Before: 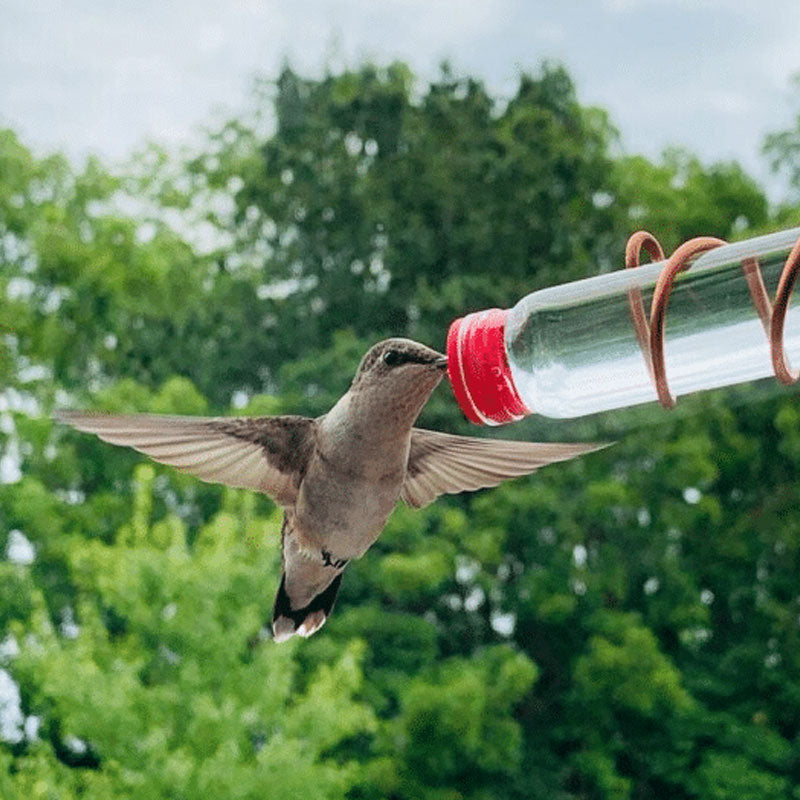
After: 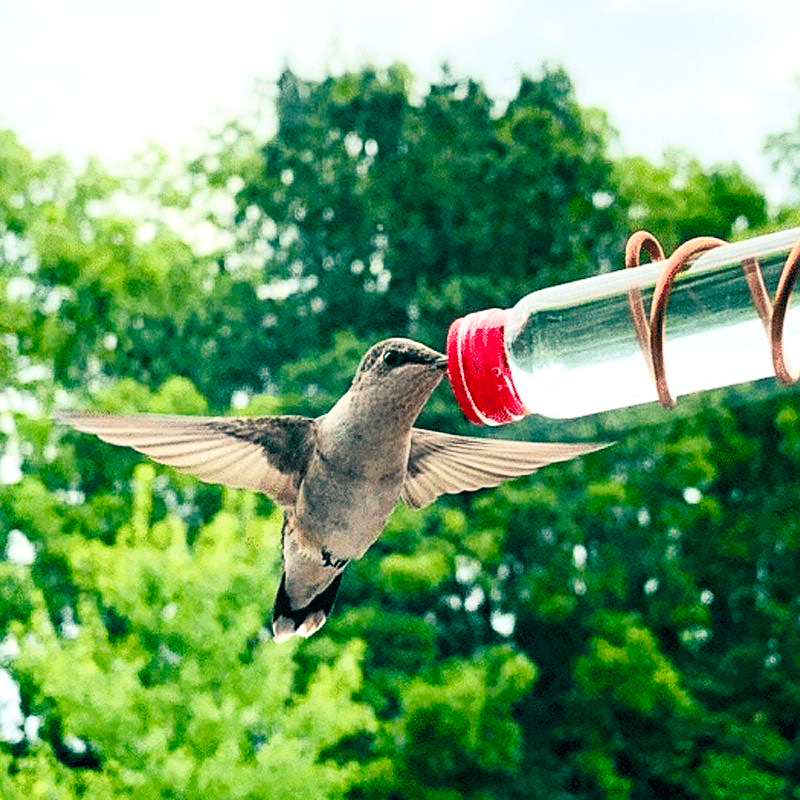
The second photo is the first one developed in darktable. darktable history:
sharpen: amount 0.2
contrast brightness saturation: contrast 0.24, brightness 0.09
color correction: highlights a* -0.95, highlights b* 4.5, shadows a* 3.55
exposure: exposure 0.426 EV, compensate highlight preservation false
color balance rgb: shadows lift › luminance -28.76%, shadows lift › chroma 10%, shadows lift › hue 230°, power › chroma 0.5%, power › hue 215°, highlights gain › luminance 7.14%, highlights gain › chroma 1%, highlights gain › hue 50°, global offset › luminance -0.29%, global offset › hue 260°, perceptual saturation grading › global saturation 20%, perceptual saturation grading › highlights -13.92%, perceptual saturation grading › shadows 50%
